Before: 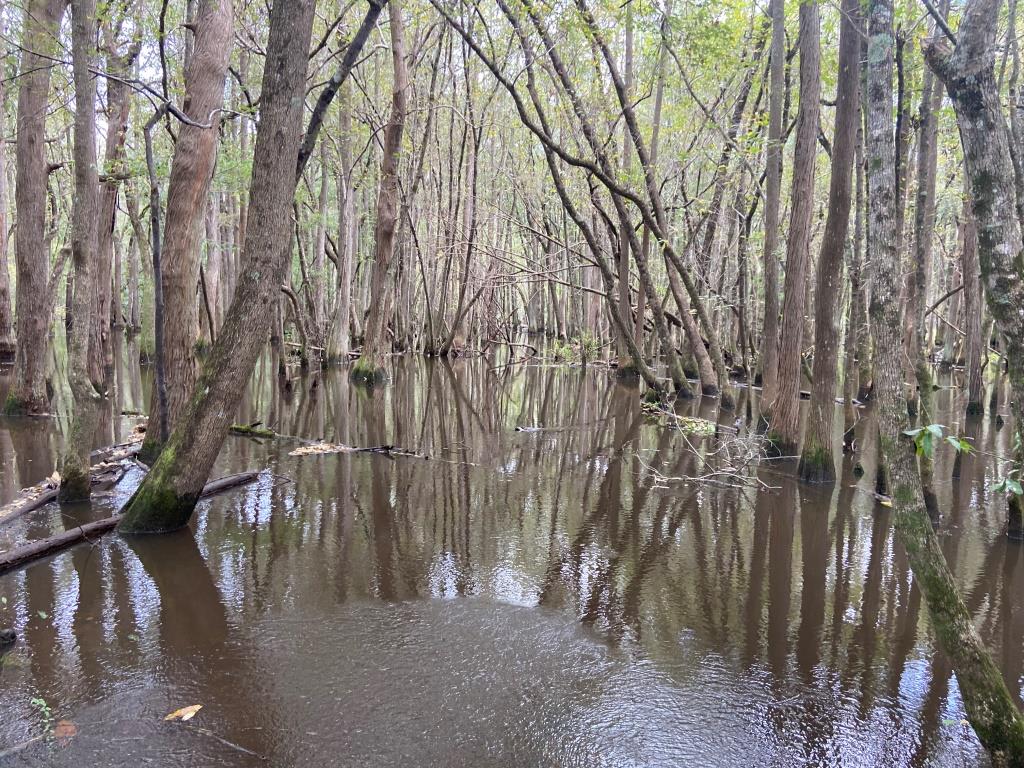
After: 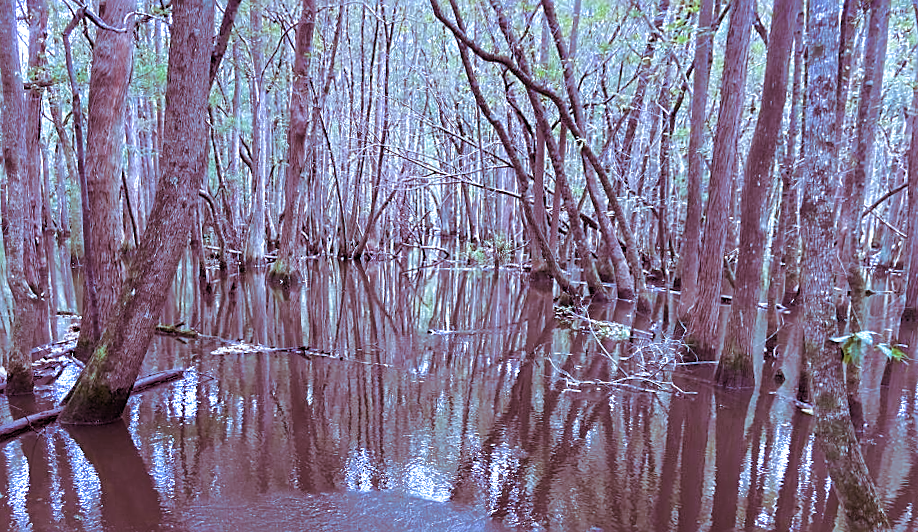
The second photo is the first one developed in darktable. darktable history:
color balance rgb: perceptual saturation grading › global saturation 20%, perceptual saturation grading › highlights -25%, perceptual saturation grading › shadows 50%
color calibration: illuminant as shot in camera, adaptation linear Bradford (ICC v4), x 0.406, y 0.405, temperature 3570.35 K, saturation algorithm version 1 (2020)
split-toning: highlights › hue 180°
exposure: compensate exposure bias true, compensate highlight preservation false
crop and rotate: left 2.991%, top 13.302%, right 1.981%, bottom 12.636%
sharpen: on, module defaults
rotate and perspective: rotation 0.062°, lens shift (vertical) 0.115, lens shift (horizontal) -0.133, crop left 0.047, crop right 0.94, crop top 0.061, crop bottom 0.94
